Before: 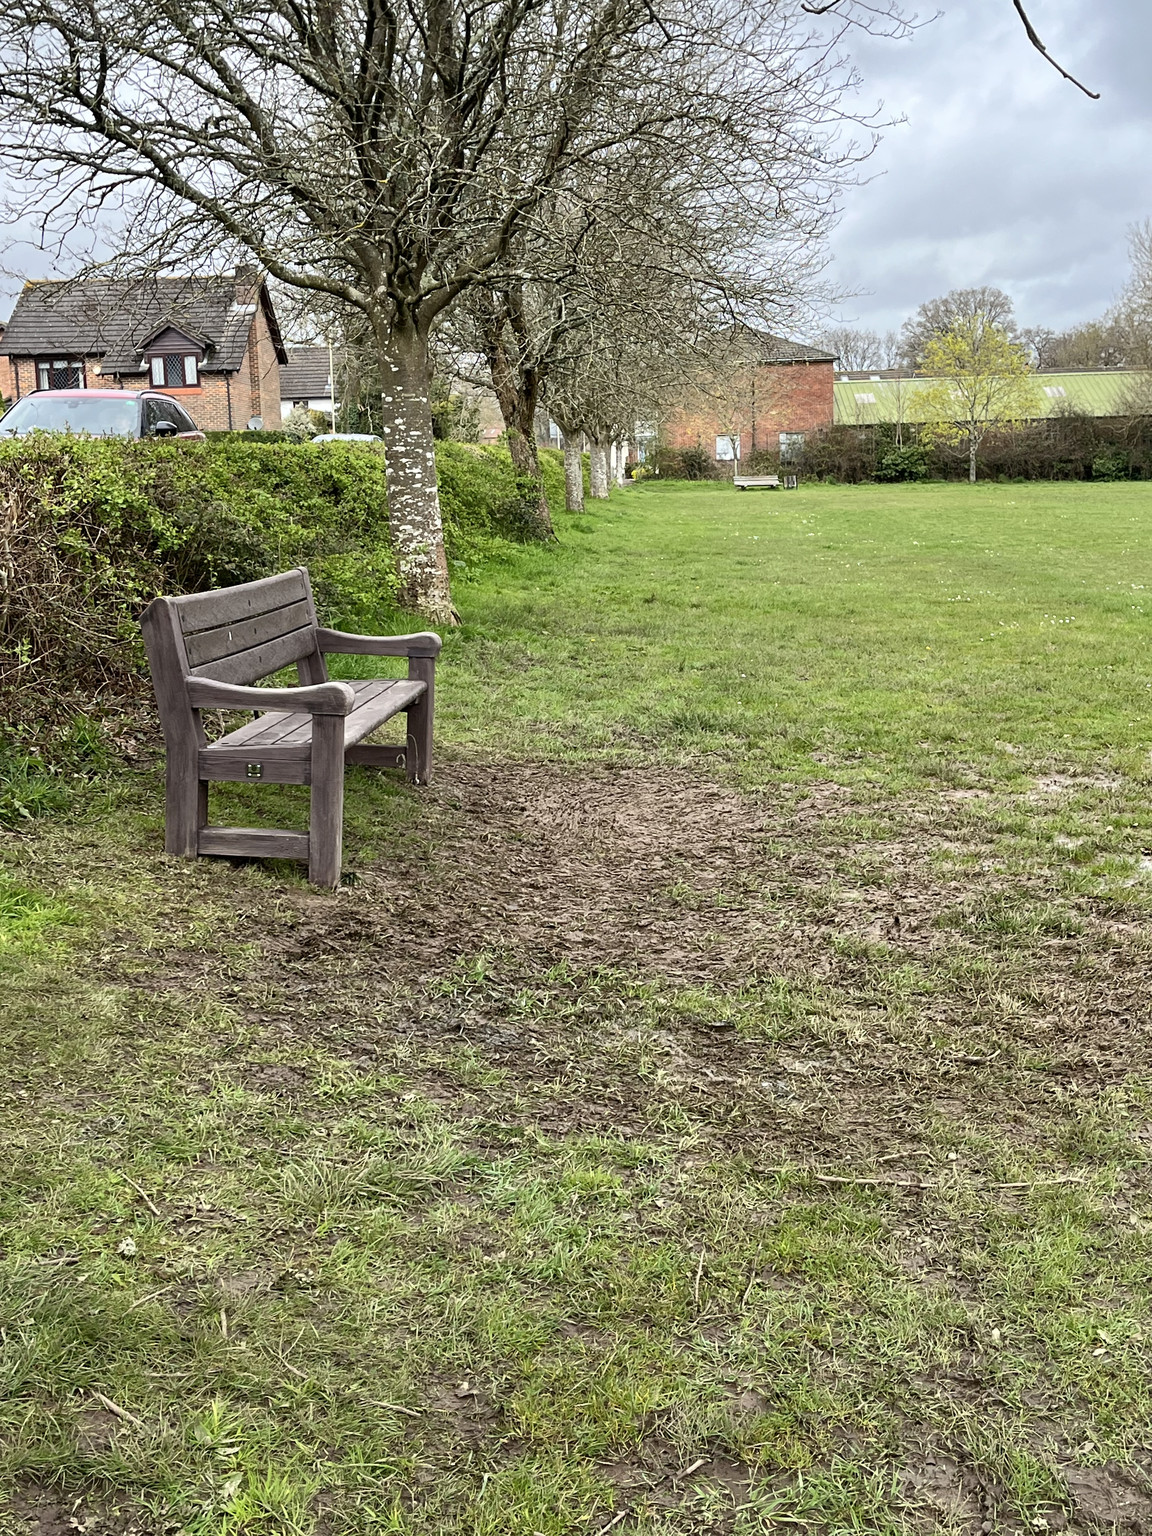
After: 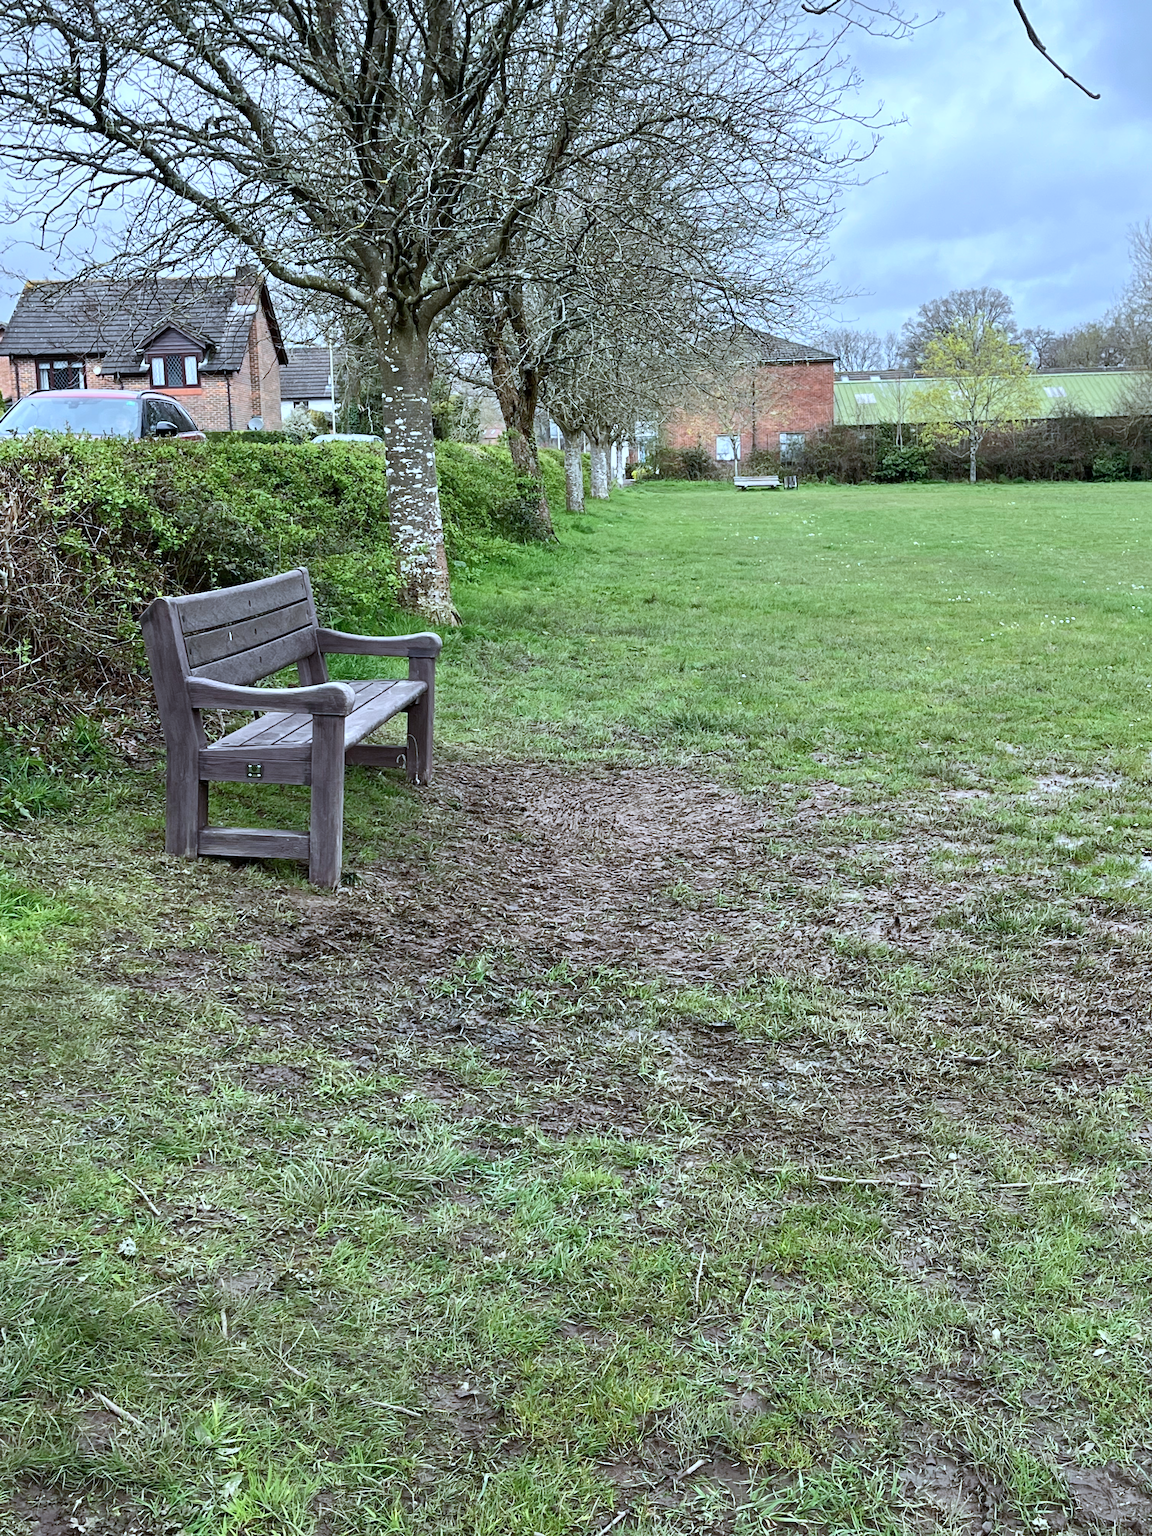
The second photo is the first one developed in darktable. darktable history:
tone equalizer: edges refinement/feathering 500, mask exposure compensation -1.57 EV, preserve details guided filter
color calibration: illuminant custom, x 0.389, y 0.387, temperature 3842.1 K, gamut compression 2.97
